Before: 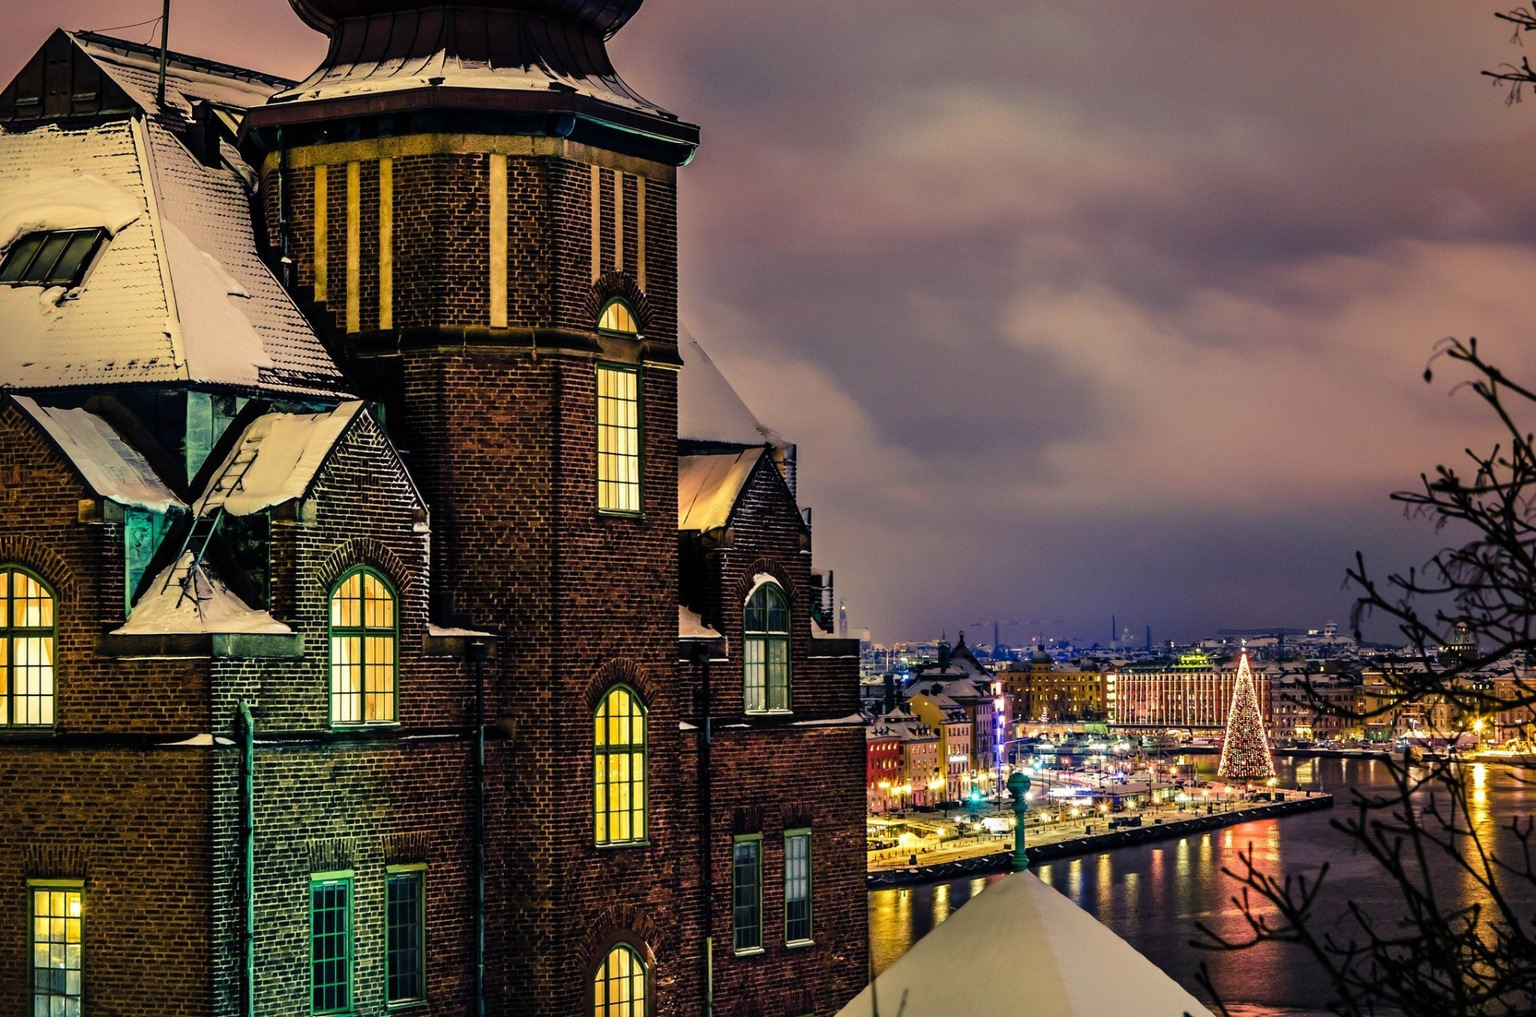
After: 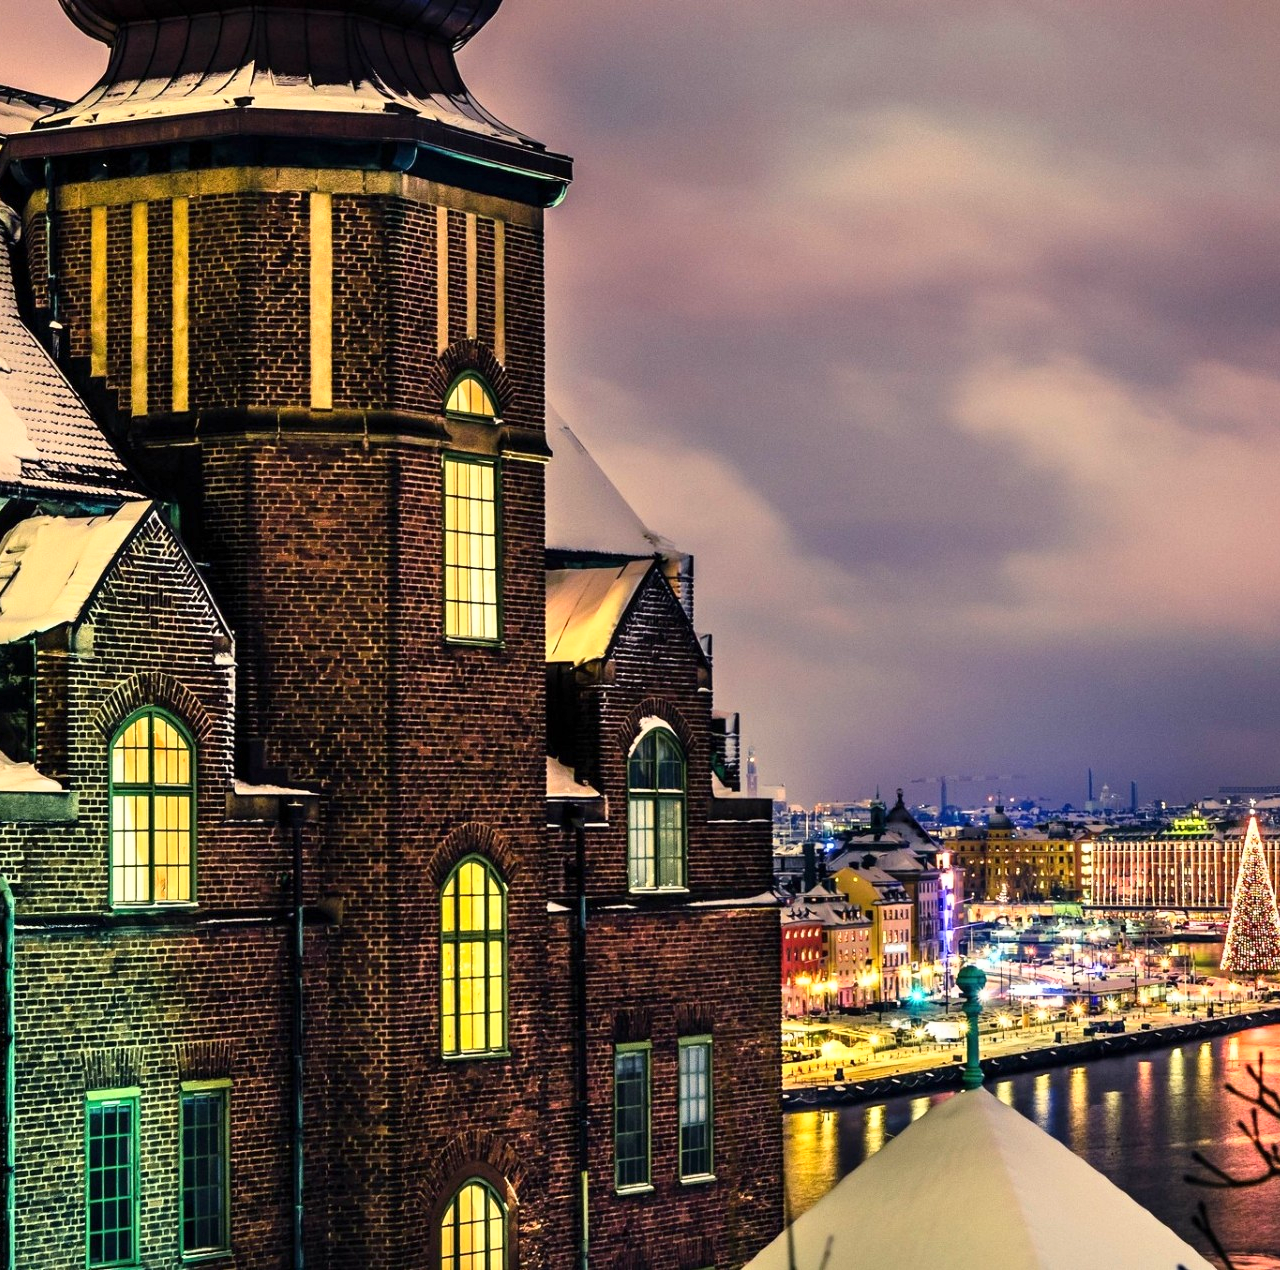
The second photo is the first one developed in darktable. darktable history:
crop and rotate: left 15.754%, right 17.579%
base curve: curves: ch0 [(0, 0) (0.557, 0.834) (1, 1)]
